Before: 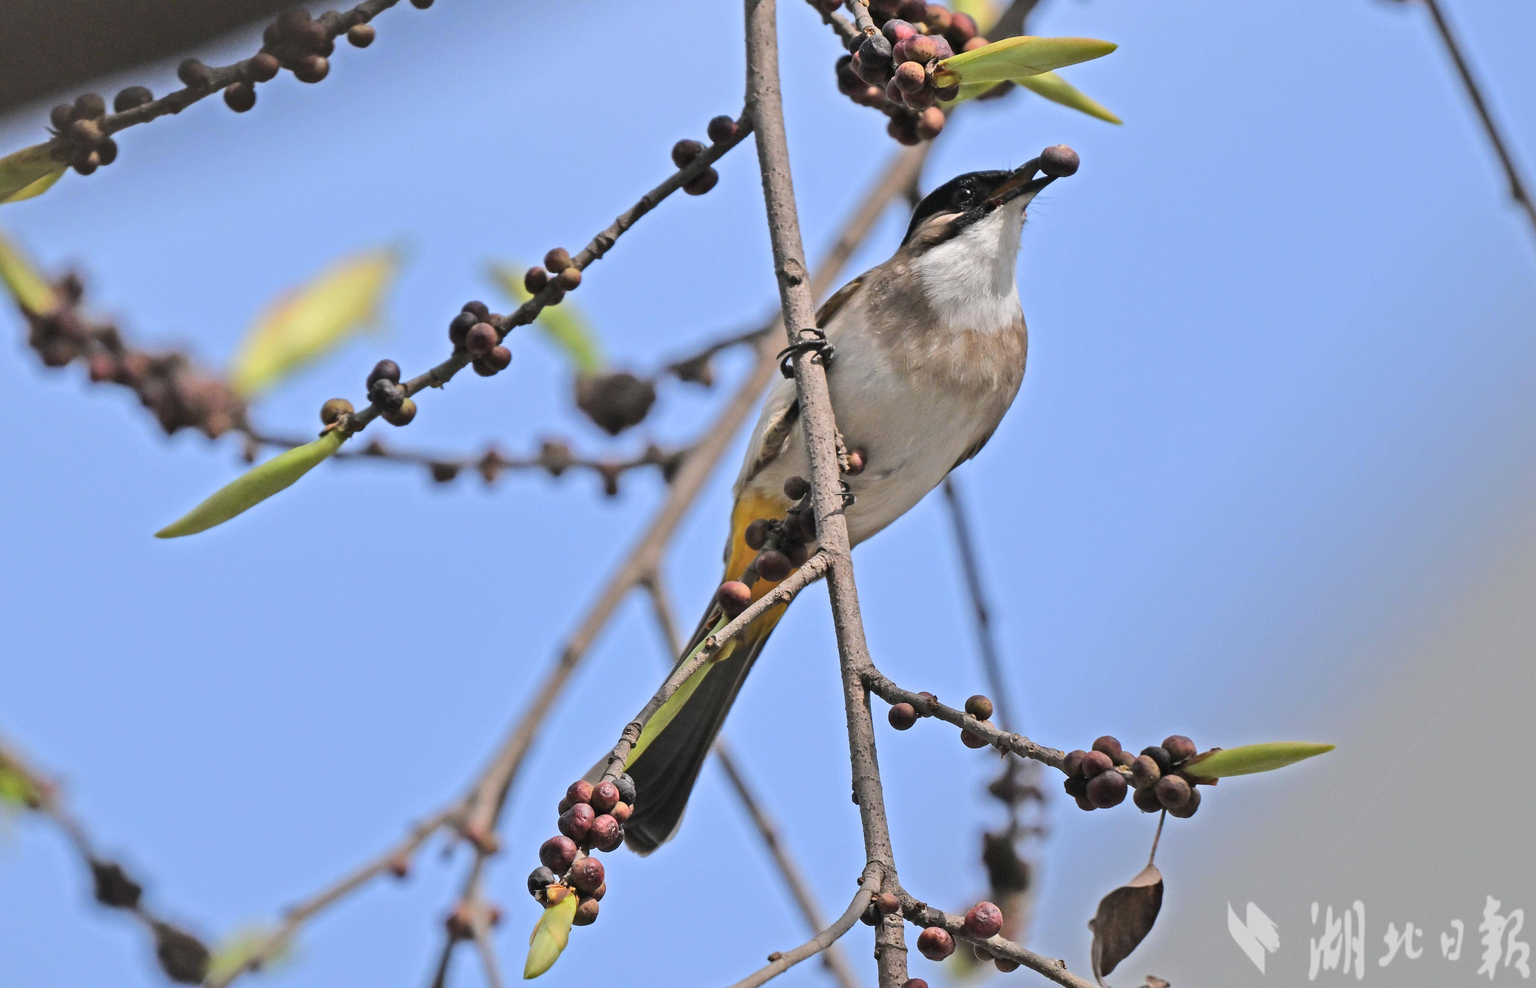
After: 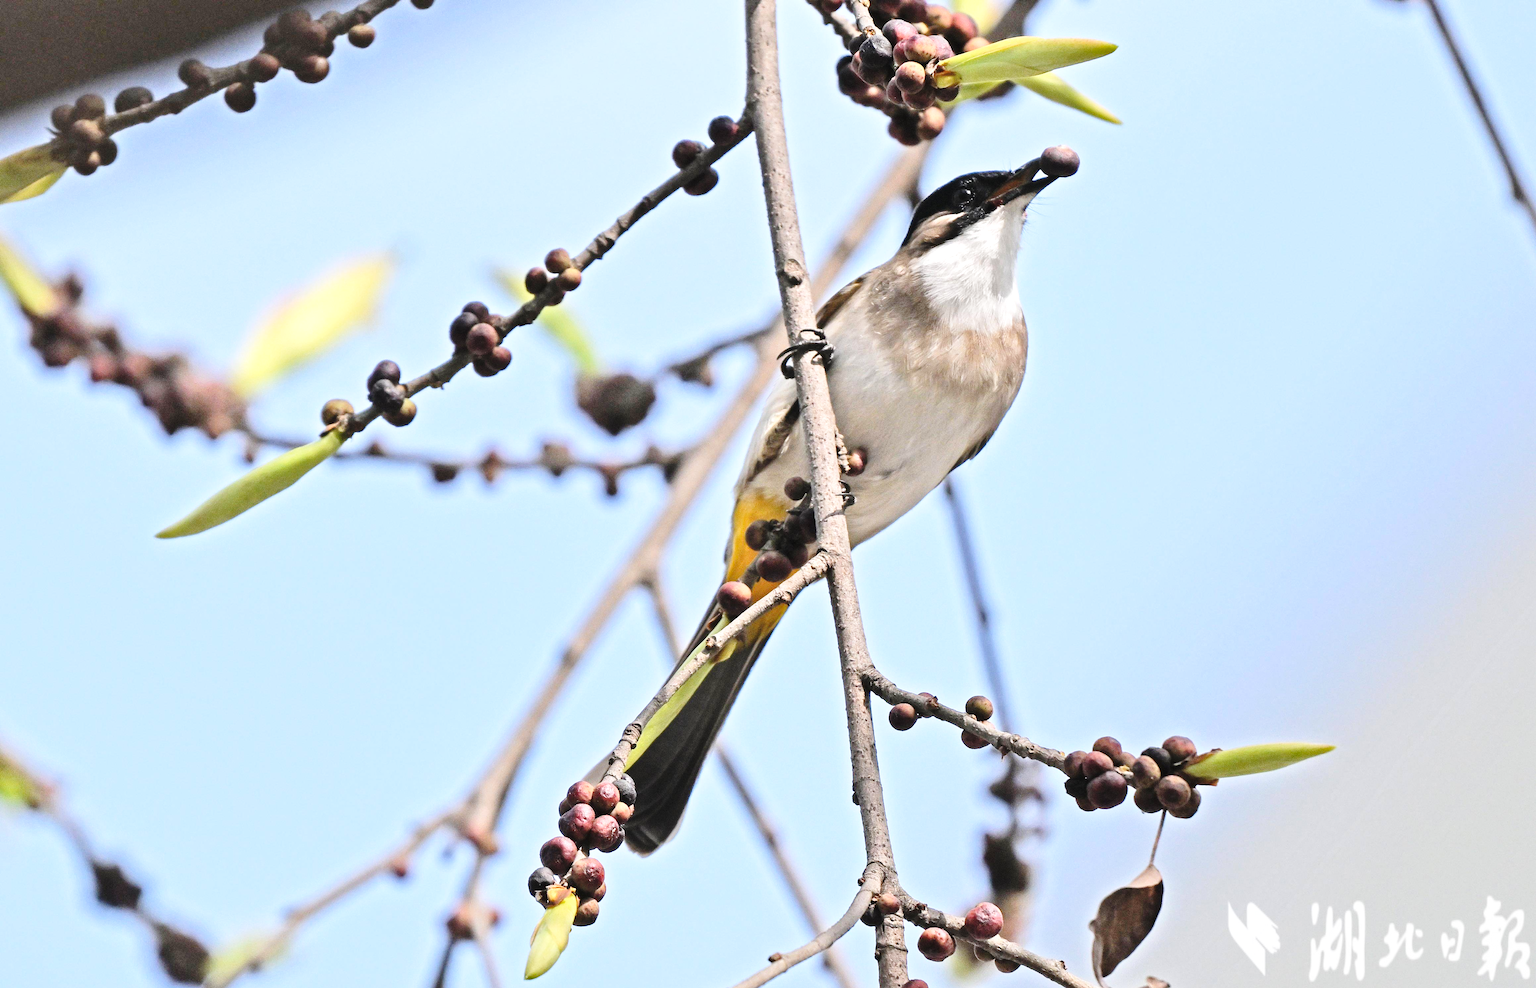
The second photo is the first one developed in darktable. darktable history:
levels: levels [0, 0.476, 0.951]
exposure: compensate highlight preservation false
base curve: curves: ch0 [(0, 0) (0.028, 0.03) (0.121, 0.232) (0.46, 0.748) (0.859, 0.968) (1, 1)], preserve colors none
